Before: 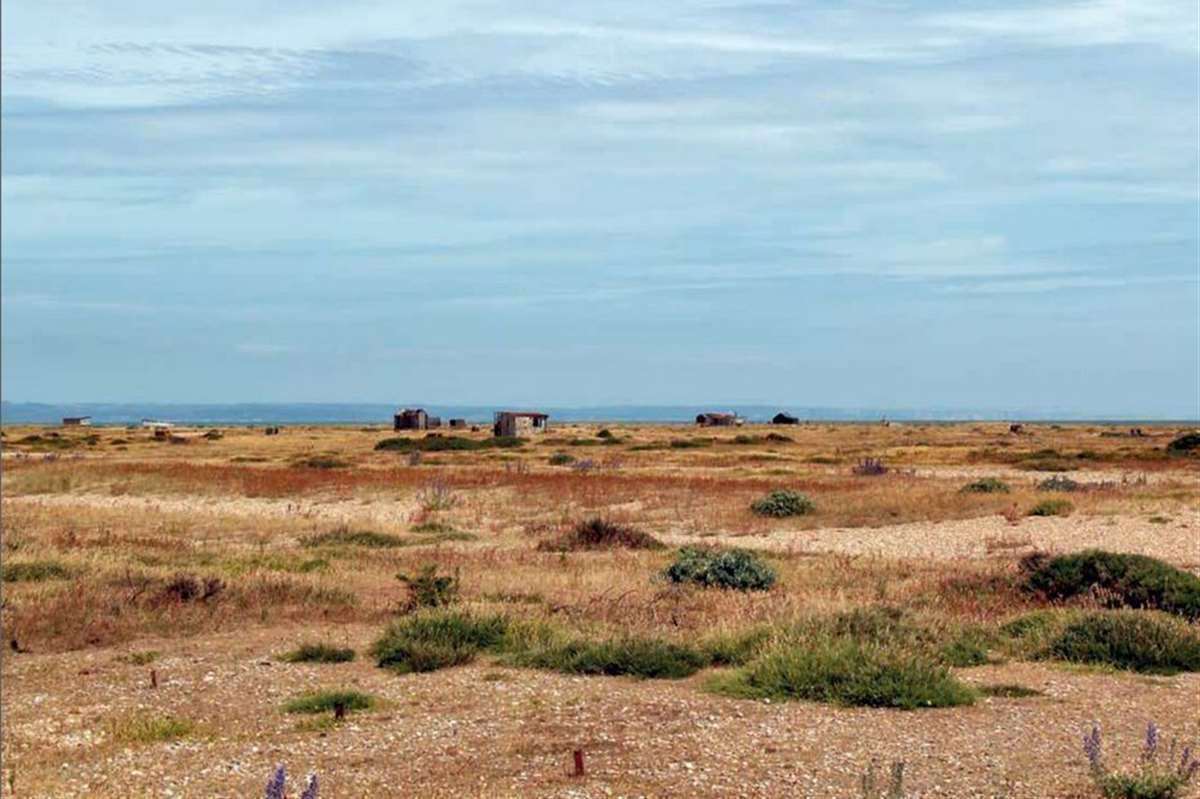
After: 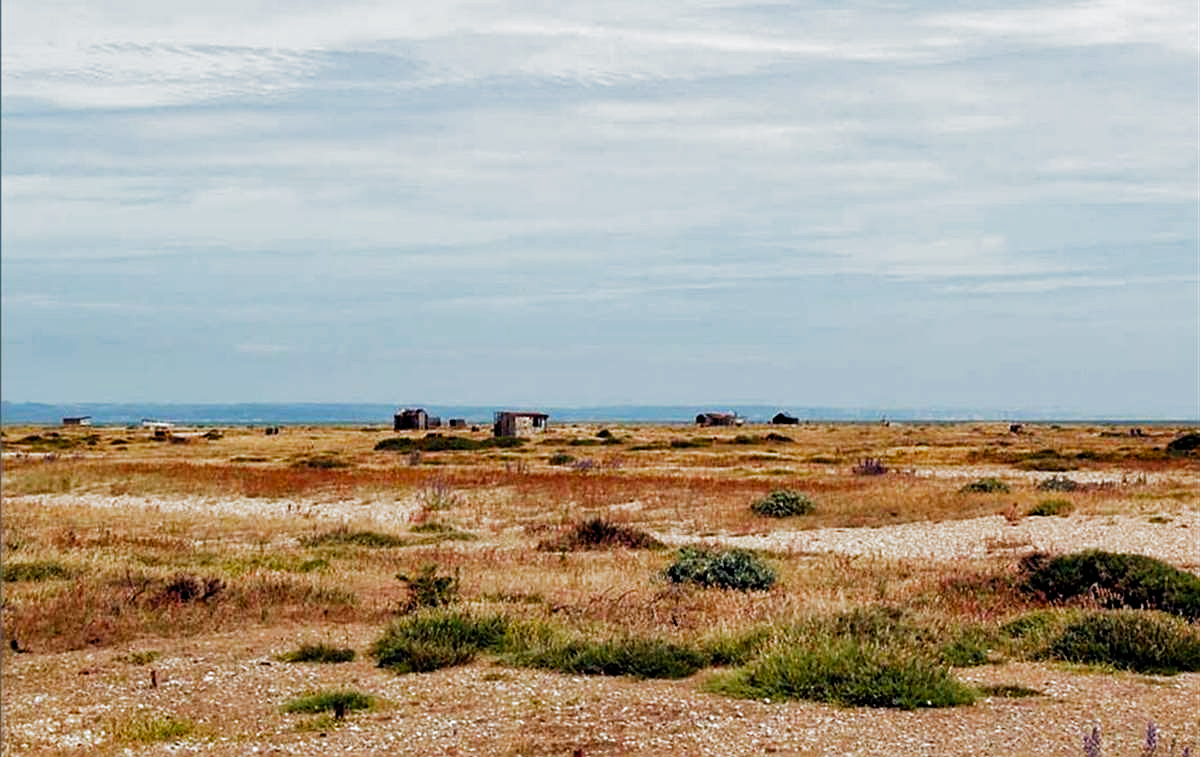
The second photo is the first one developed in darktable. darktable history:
crop and rotate: top 0.001%, bottom 5.154%
color balance rgb: linear chroma grading › global chroma 8.466%, perceptual saturation grading › global saturation -0.023%
filmic rgb: black relative exposure -8 EV, white relative exposure 2.46 EV, hardness 6.33, add noise in highlights 0.001, preserve chrominance no, color science v3 (2019), use custom middle-gray values true, iterations of high-quality reconstruction 0, contrast in highlights soft
sharpen: on, module defaults
